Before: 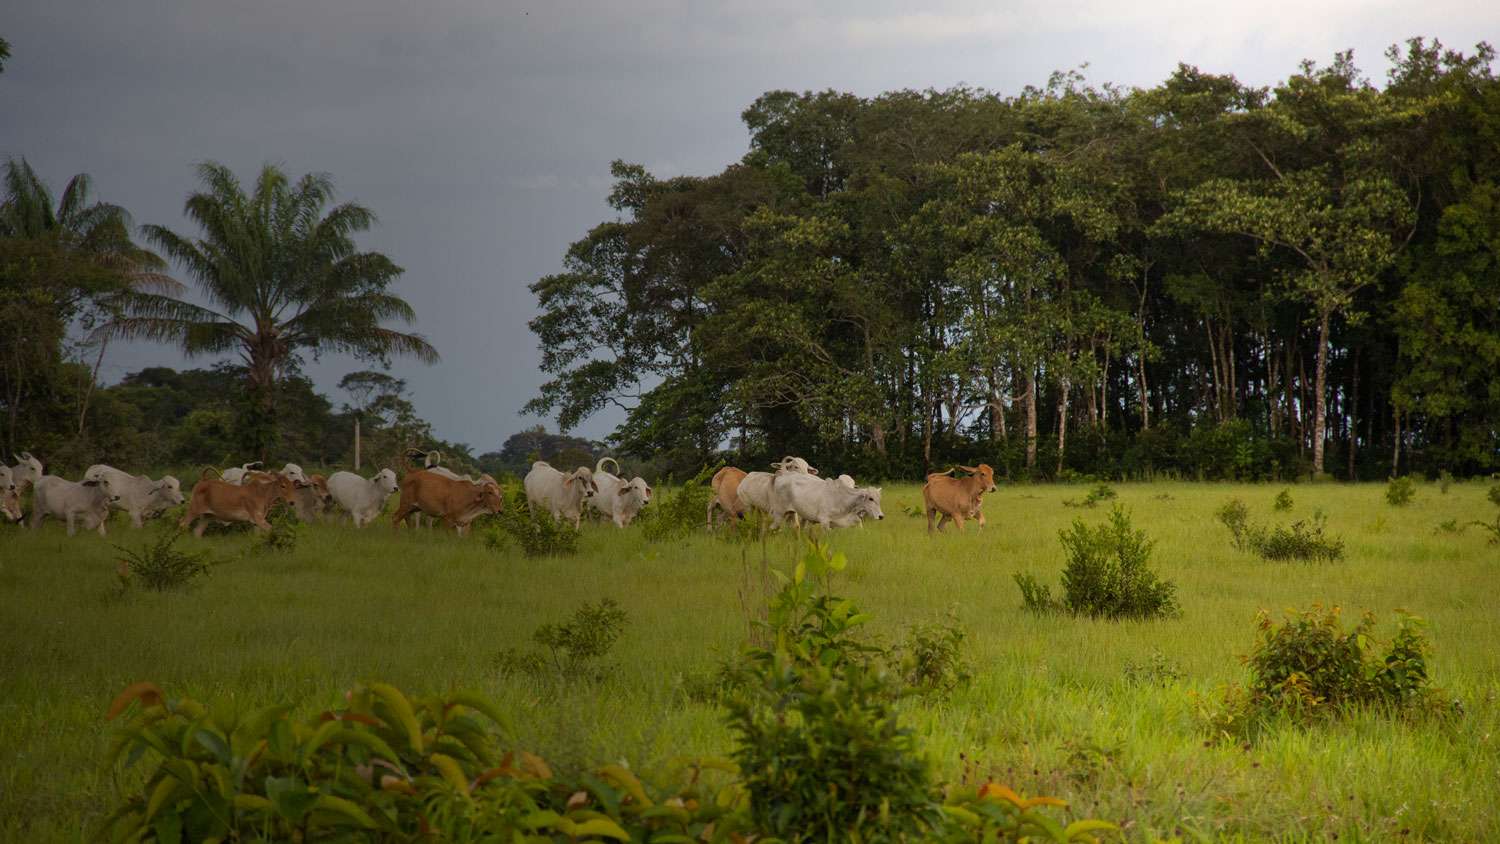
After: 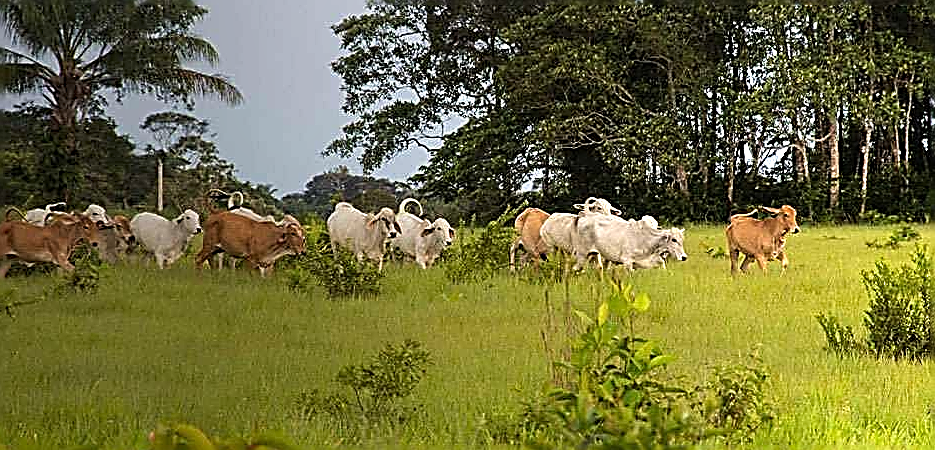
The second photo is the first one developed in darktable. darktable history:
sharpen: amount 1.984
crop: left 13.149%, top 30.787%, right 24.473%, bottom 15.896%
exposure: exposure 0.571 EV, compensate exposure bias true, compensate highlight preservation false
tone equalizer: -8 EV -0.778 EV, -7 EV -0.734 EV, -6 EV -0.618 EV, -5 EV -0.413 EV, -3 EV 0.389 EV, -2 EV 0.6 EV, -1 EV 0.686 EV, +0 EV 0.744 EV, mask exposure compensation -0.508 EV
